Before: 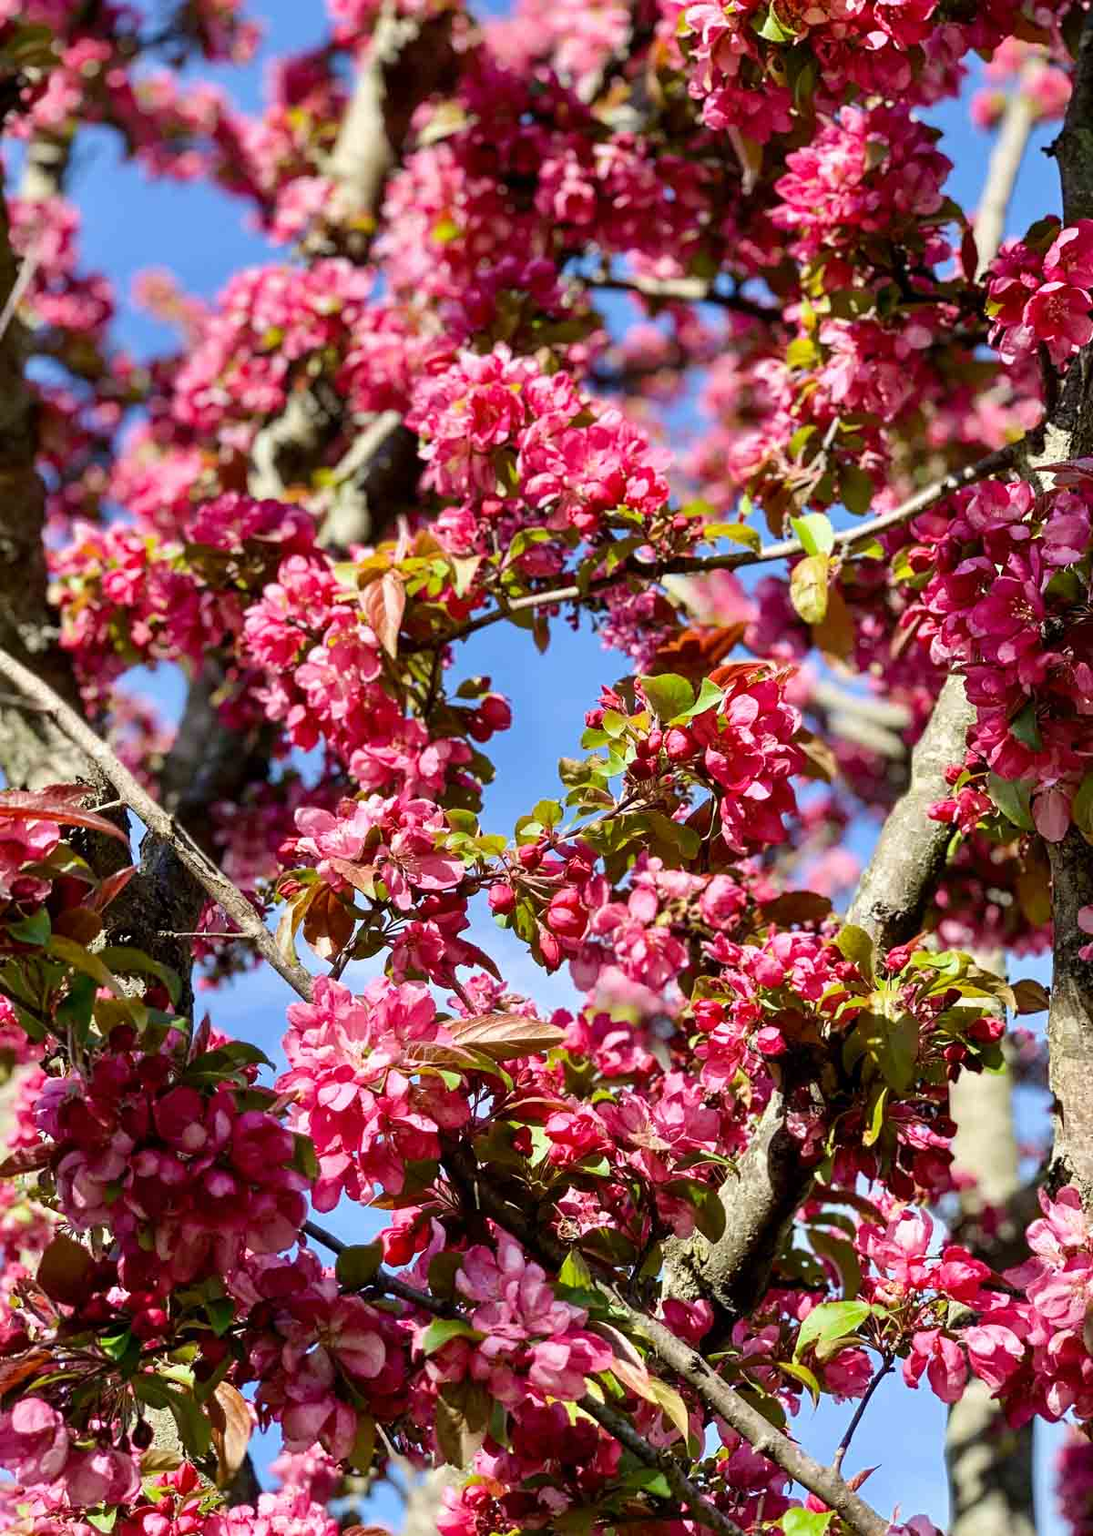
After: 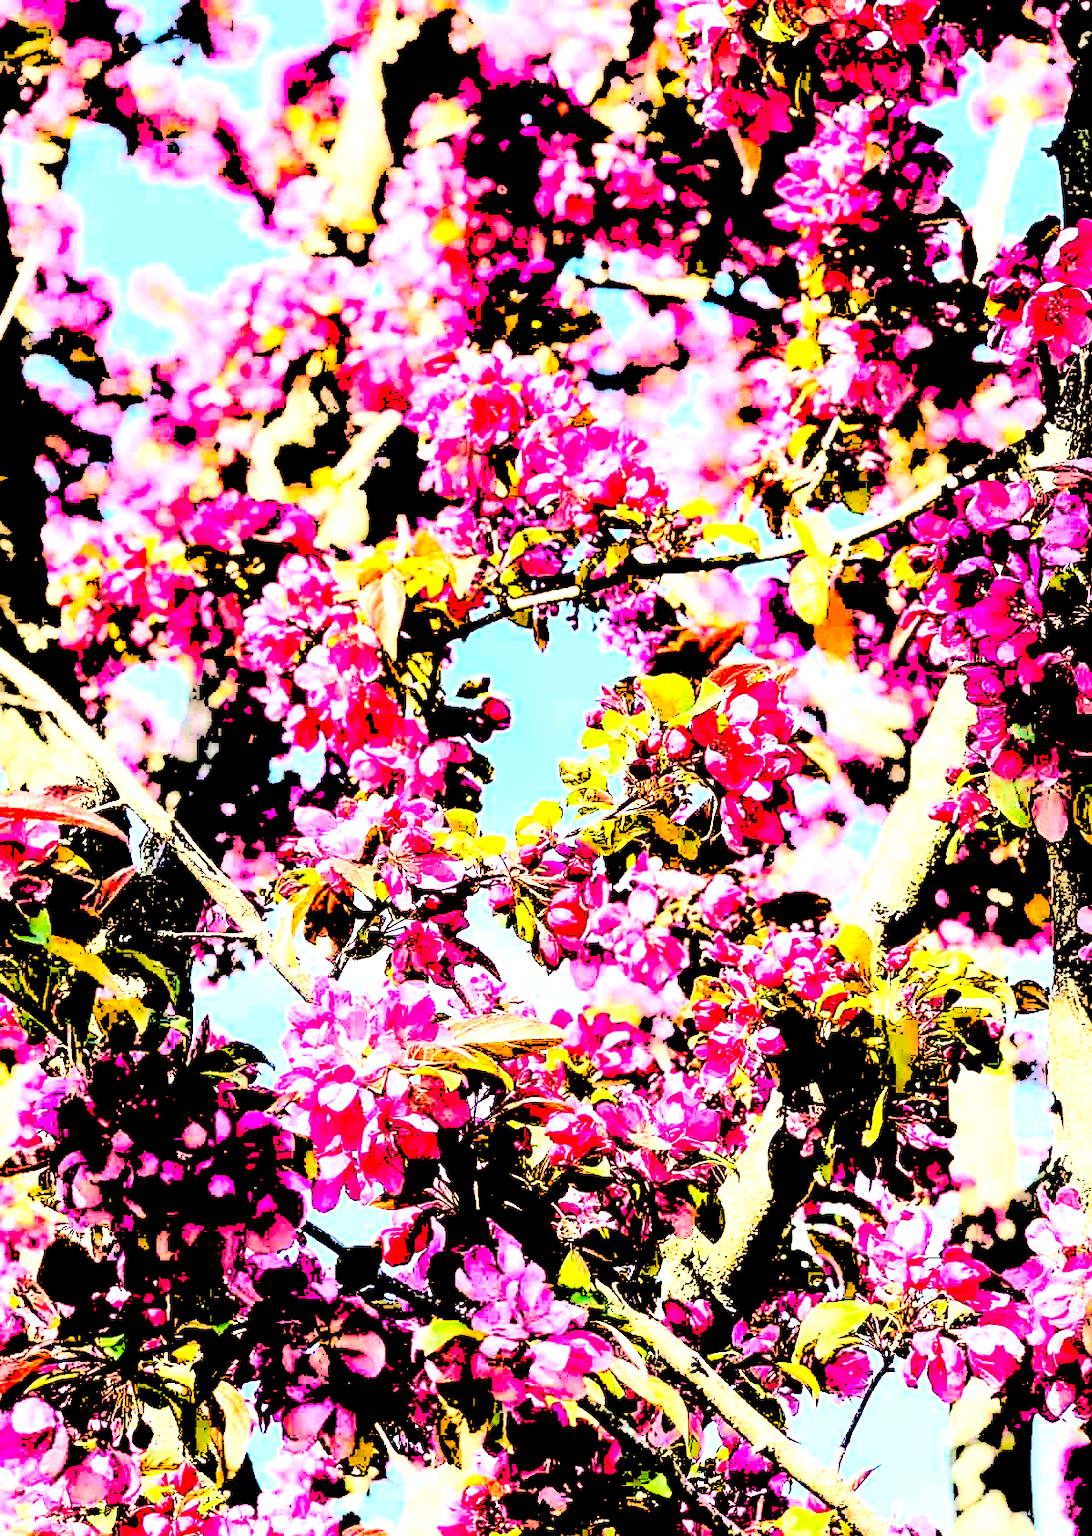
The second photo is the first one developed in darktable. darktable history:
sharpen: amount 0.473
levels: levels [0.246, 0.256, 0.506]
contrast brightness saturation: contrast 0.05
color correction: highlights a* 0.782, highlights b* 2.89, saturation 1.06
